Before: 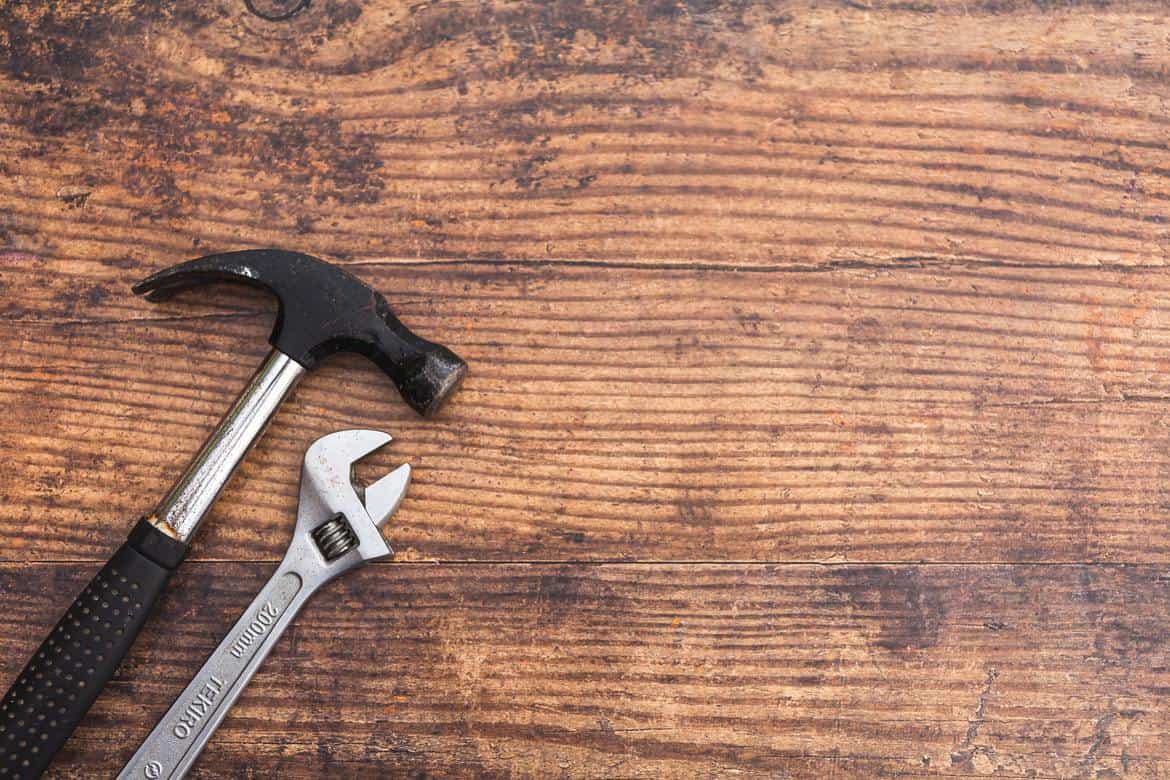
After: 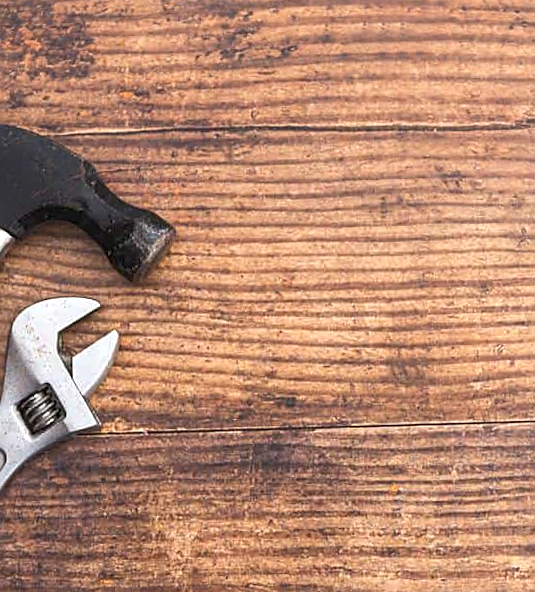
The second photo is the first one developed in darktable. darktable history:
rotate and perspective: rotation -1.68°, lens shift (vertical) -0.146, crop left 0.049, crop right 0.912, crop top 0.032, crop bottom 0.96
exposure: exposure 0.2 EV, compensate highlight preservation false
crop and rotate: angle 0.02°, left 24.353%, top 13.219%, right 26.156%, bottom 8.224%
shadows and highlights: shadows 25, highlights -25
sharpen: on, module defaults
